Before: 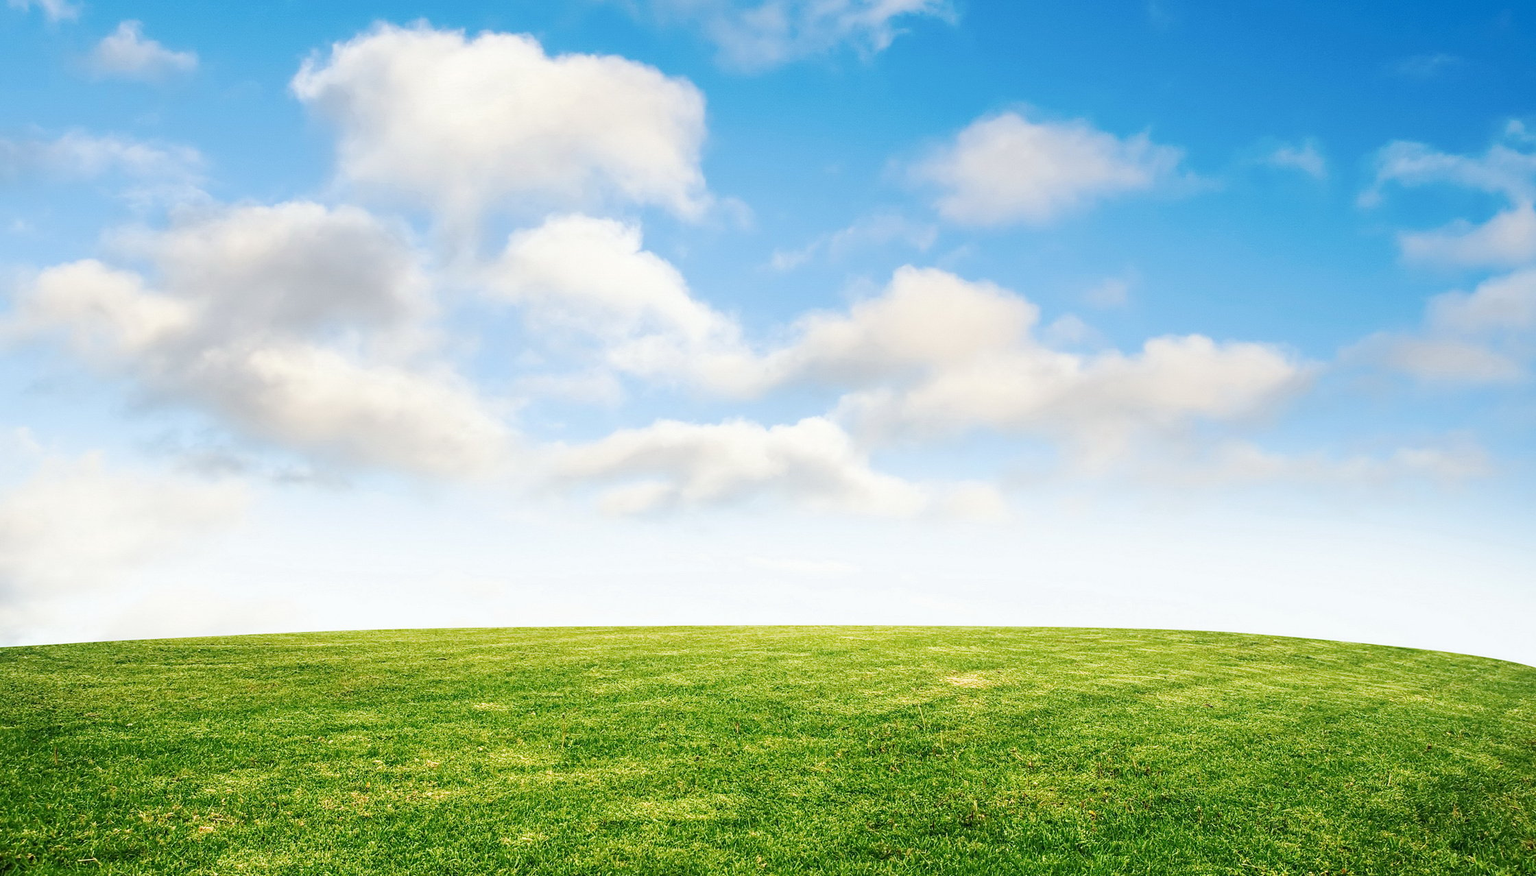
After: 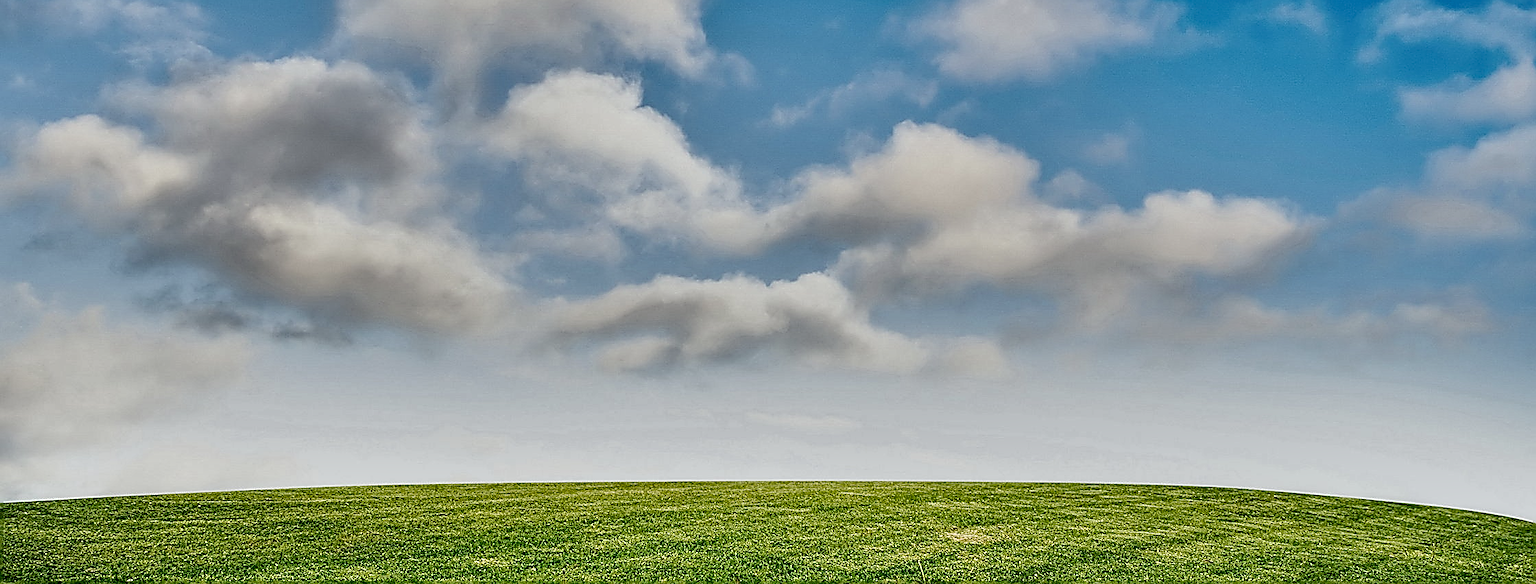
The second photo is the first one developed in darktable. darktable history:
exposure: black level correction 0.009, exposure -0.624 EV, compensate highlight preservation false
crop: top 16.571%, bottom 16.741%
shadows and highlights: radius 102.68, shadows 50.39, highlights -65.77, soften with gaussian
local contrast: highlights 20%, shadows 71%, detail 170%
sharpen: amount 1.876
color balance rgb: perceptual saturation grading › global saturation 0.537%
